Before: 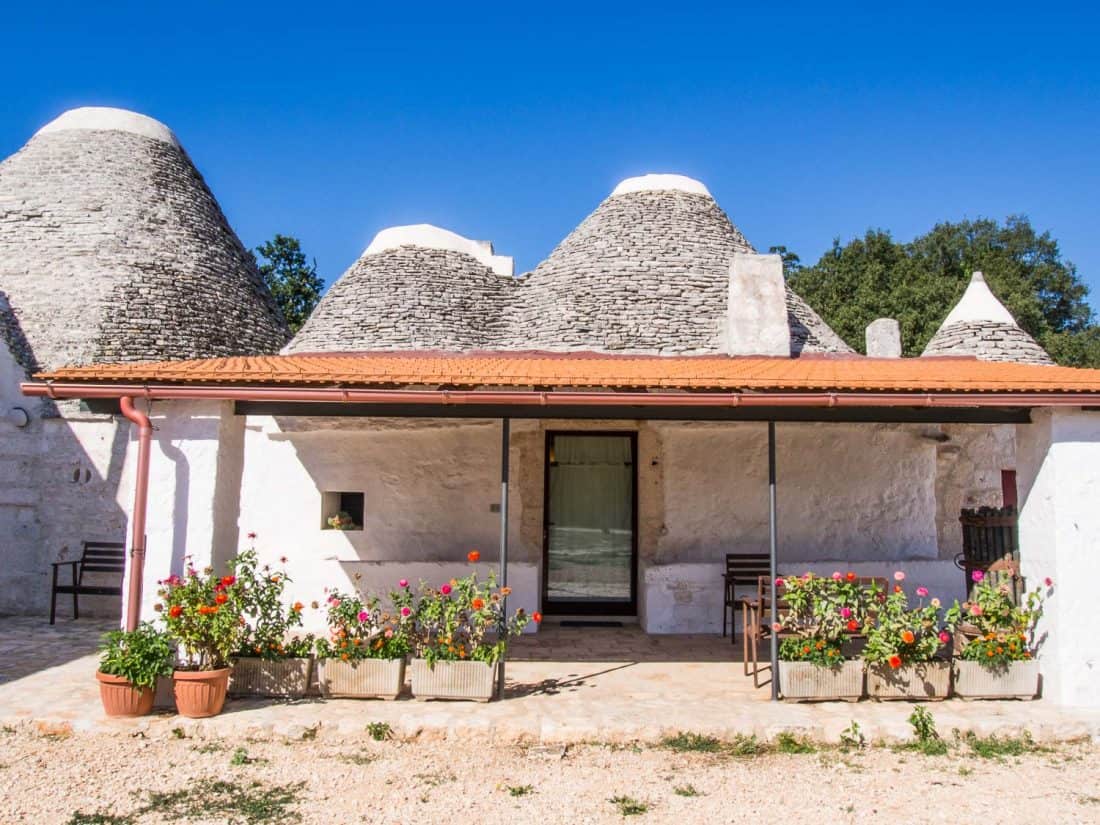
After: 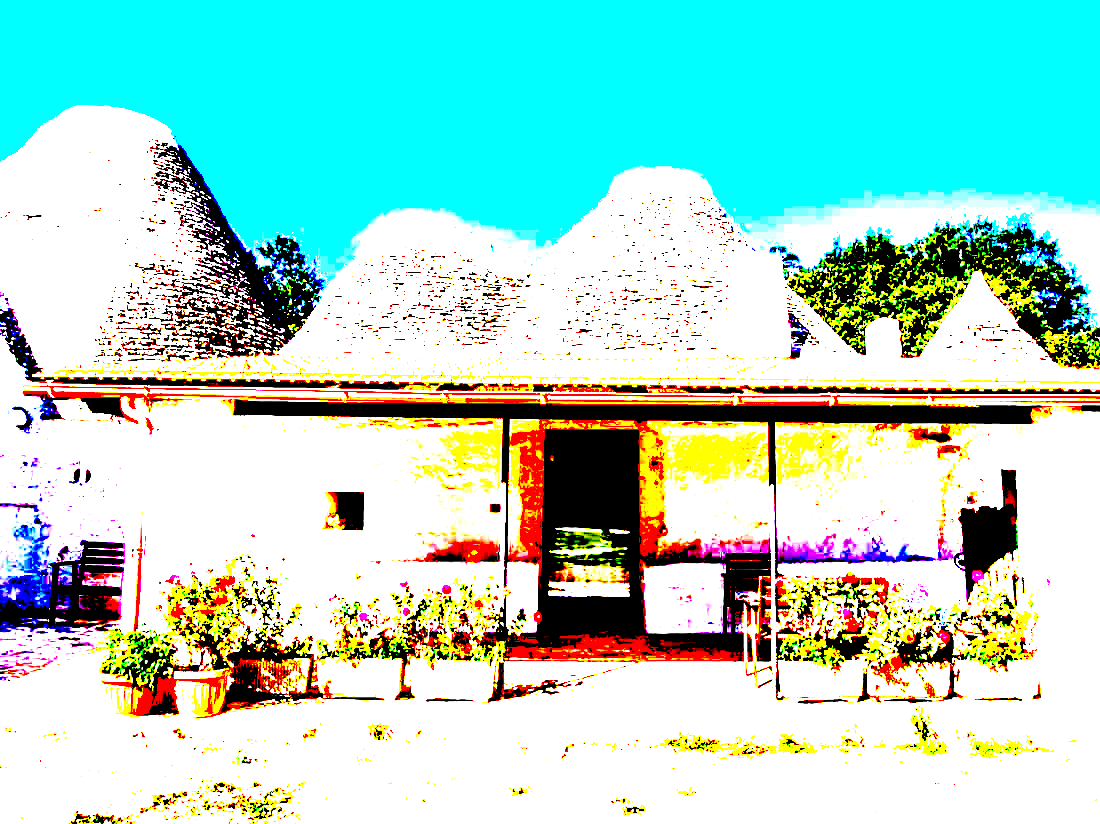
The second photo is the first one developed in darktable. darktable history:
exposure: black level correction 0.099, exposure 3.1 EV, compensate highlight preservation false
crop: bottom 0.075%
